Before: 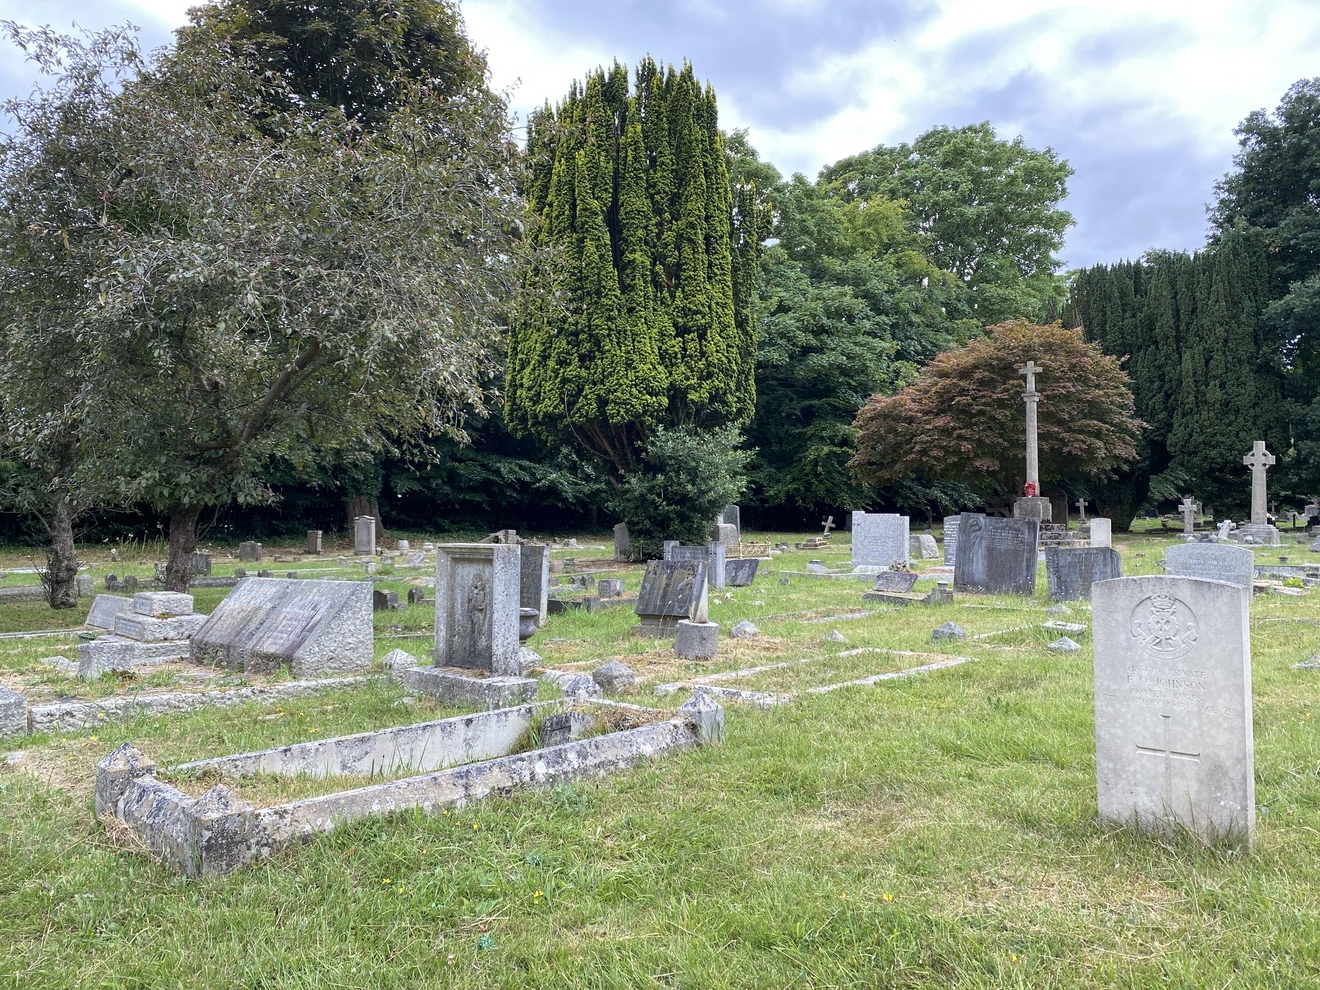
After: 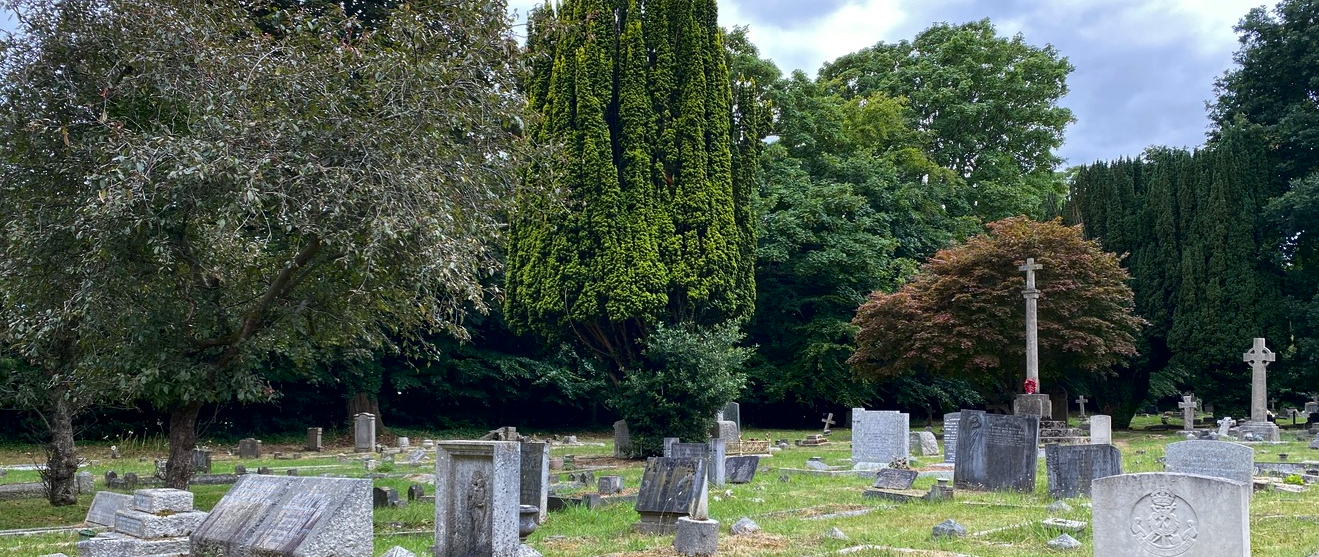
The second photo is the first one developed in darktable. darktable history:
contrast brightness saturation: contrast 0.067, brightness -0.134, saturation 0.052
crop and rotate: top 10.493%, bottom 33.242%
